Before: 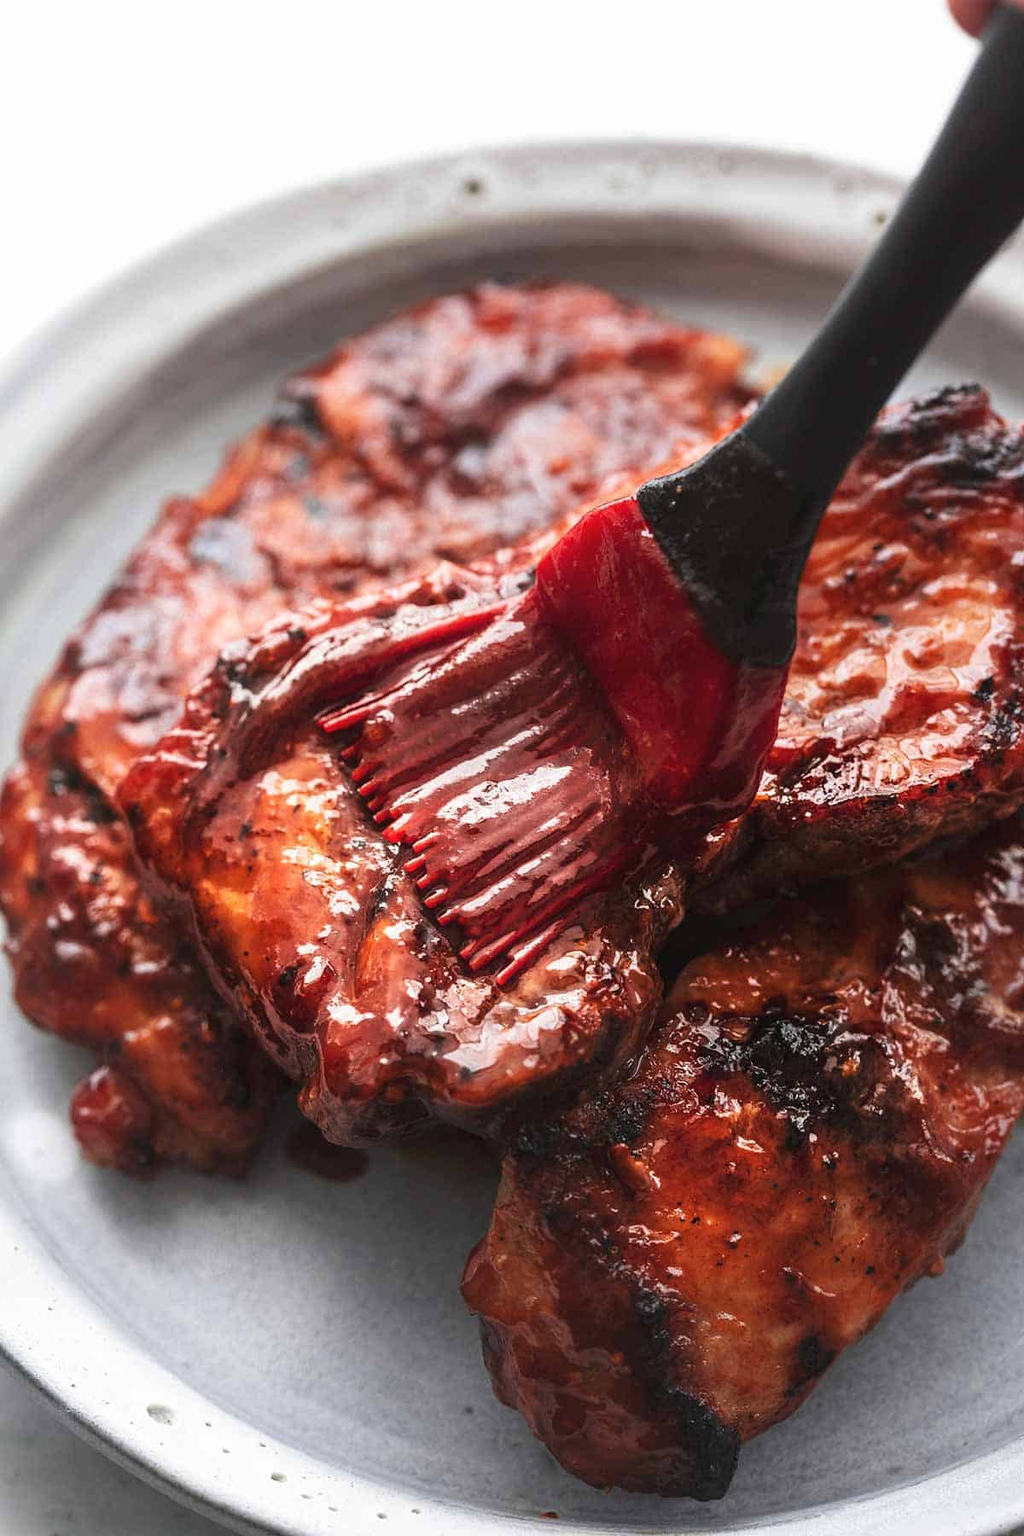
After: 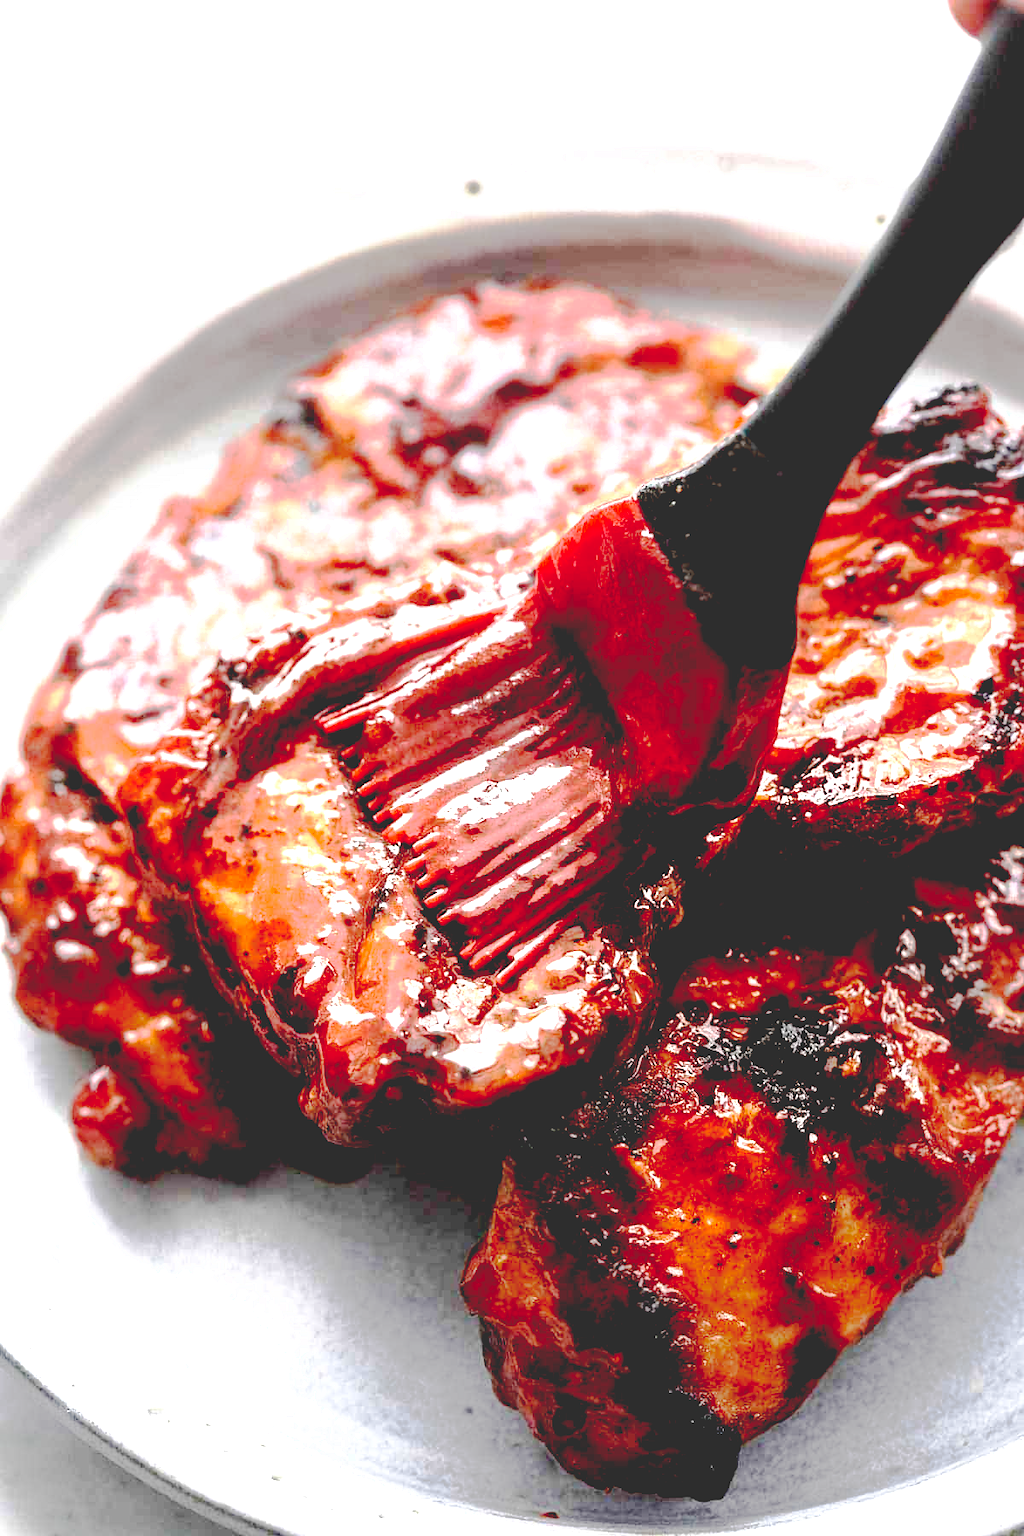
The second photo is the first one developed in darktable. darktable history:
exposure: black level correction 0, exposure 1.001 EV, compensate highlight preservation false
base curve: curves: ch0 [(0.065, 0.026) (0.236, 0.358) (0.53, 0.546) (0.777, 0.841) (0.924, 0.992)], preserve colors none
